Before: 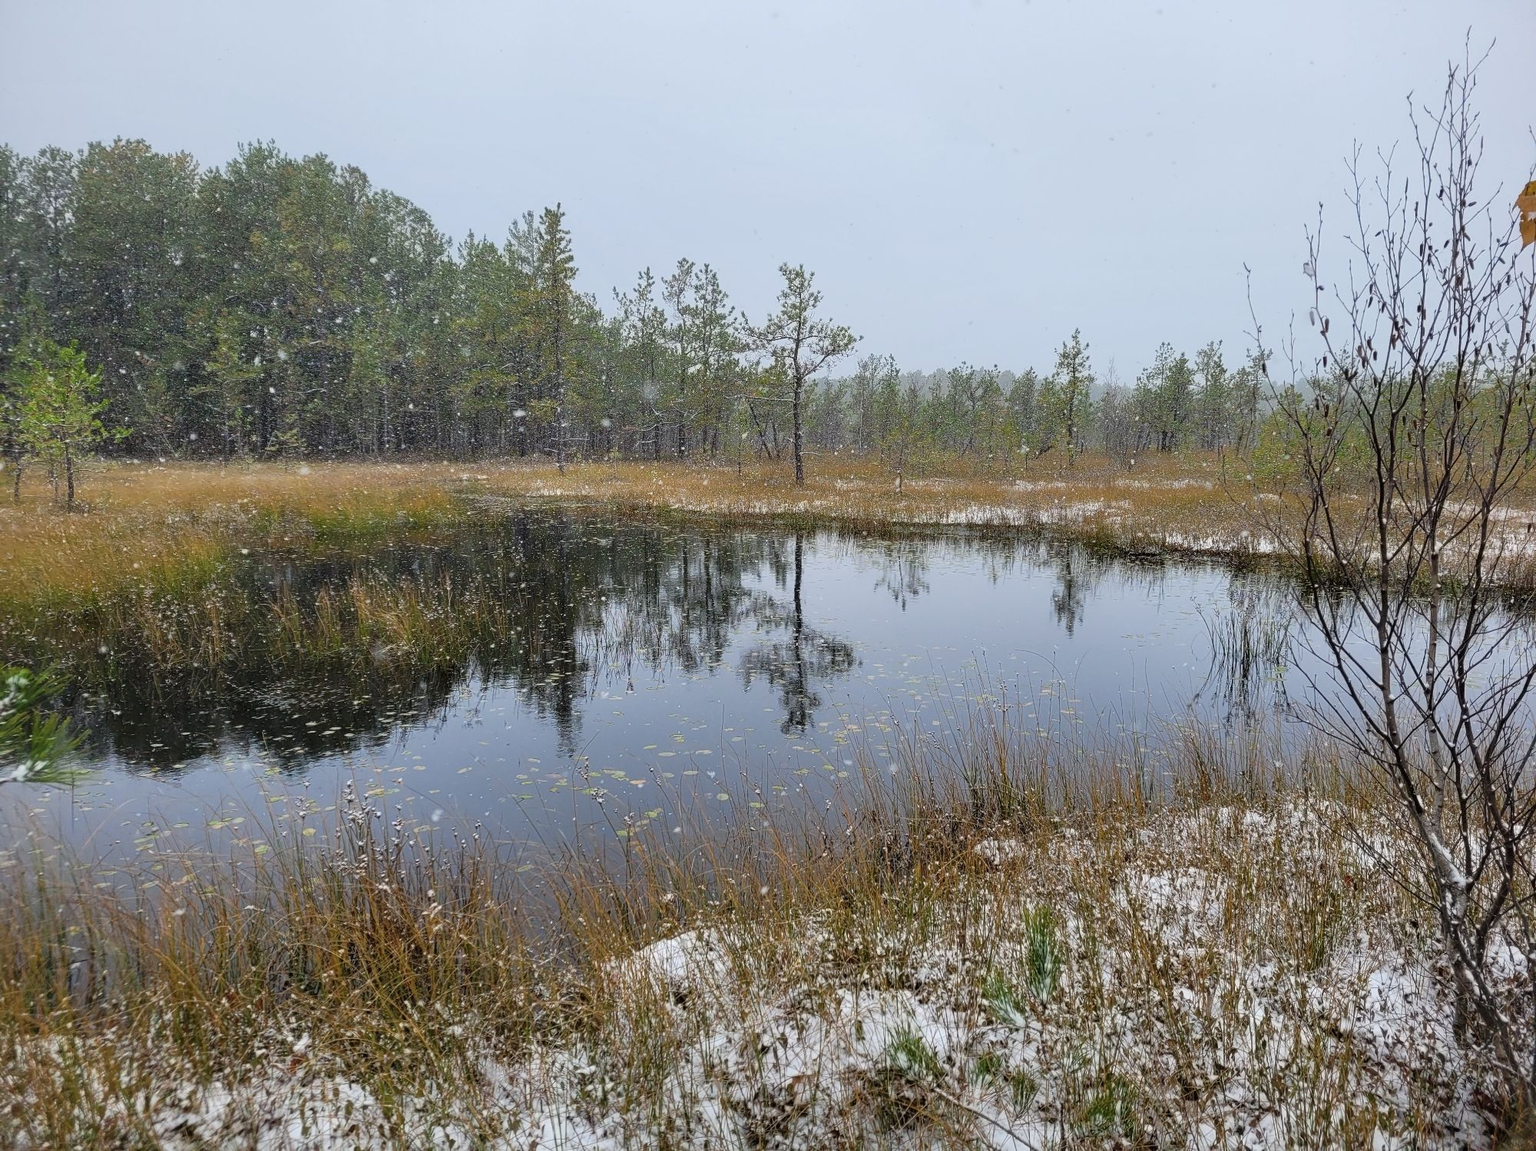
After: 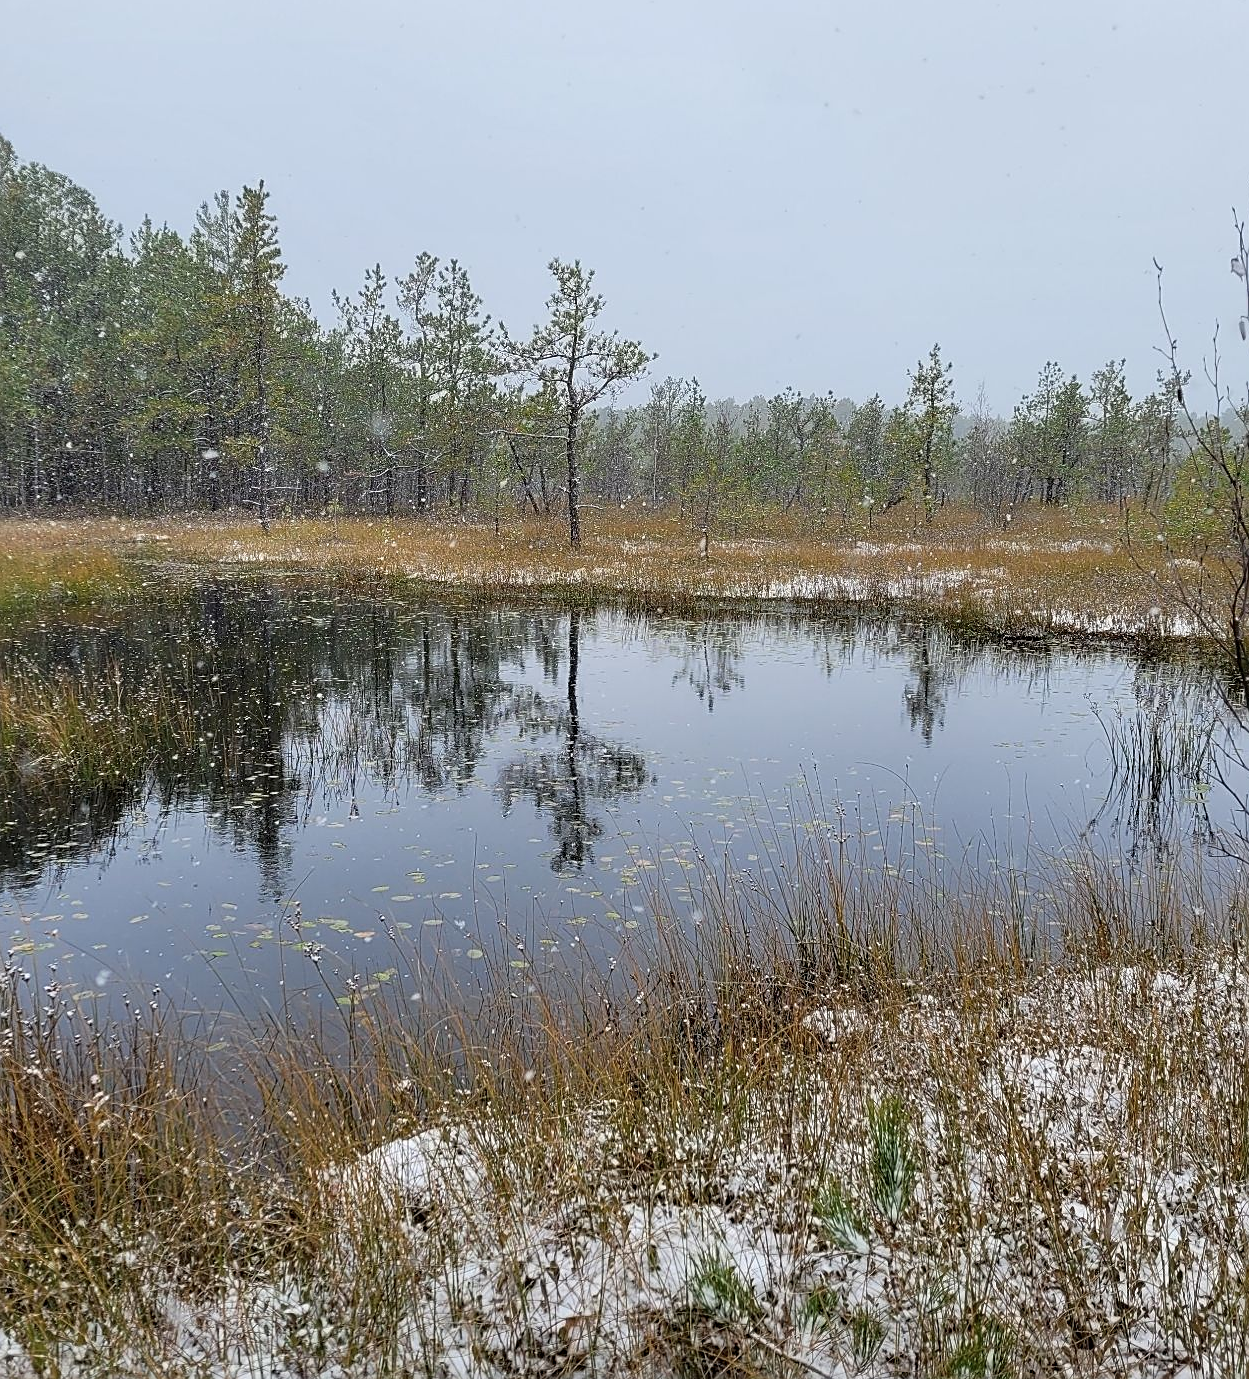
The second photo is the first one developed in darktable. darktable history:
sharpen: on, module defaults
crop and rotate: left 23.34%, top 5.647%, right 14.169%, bottom 2.351%
